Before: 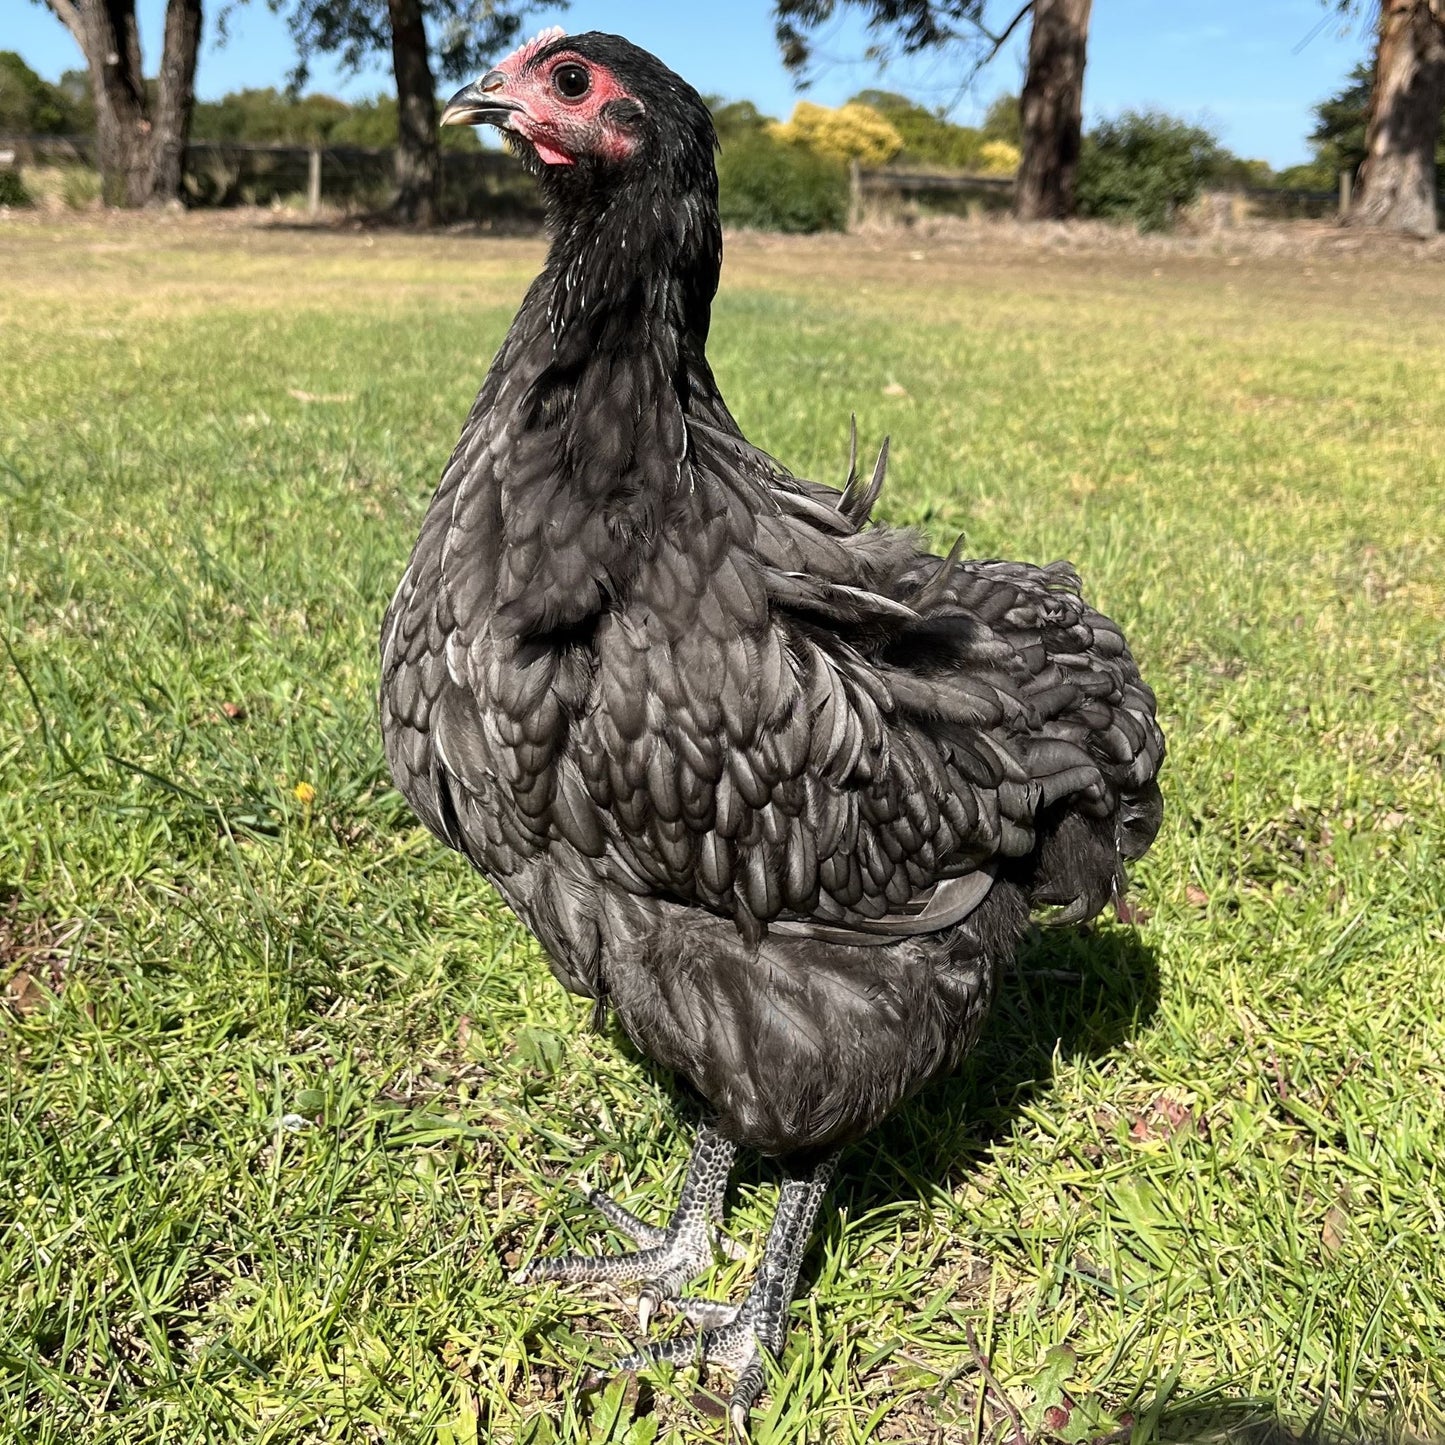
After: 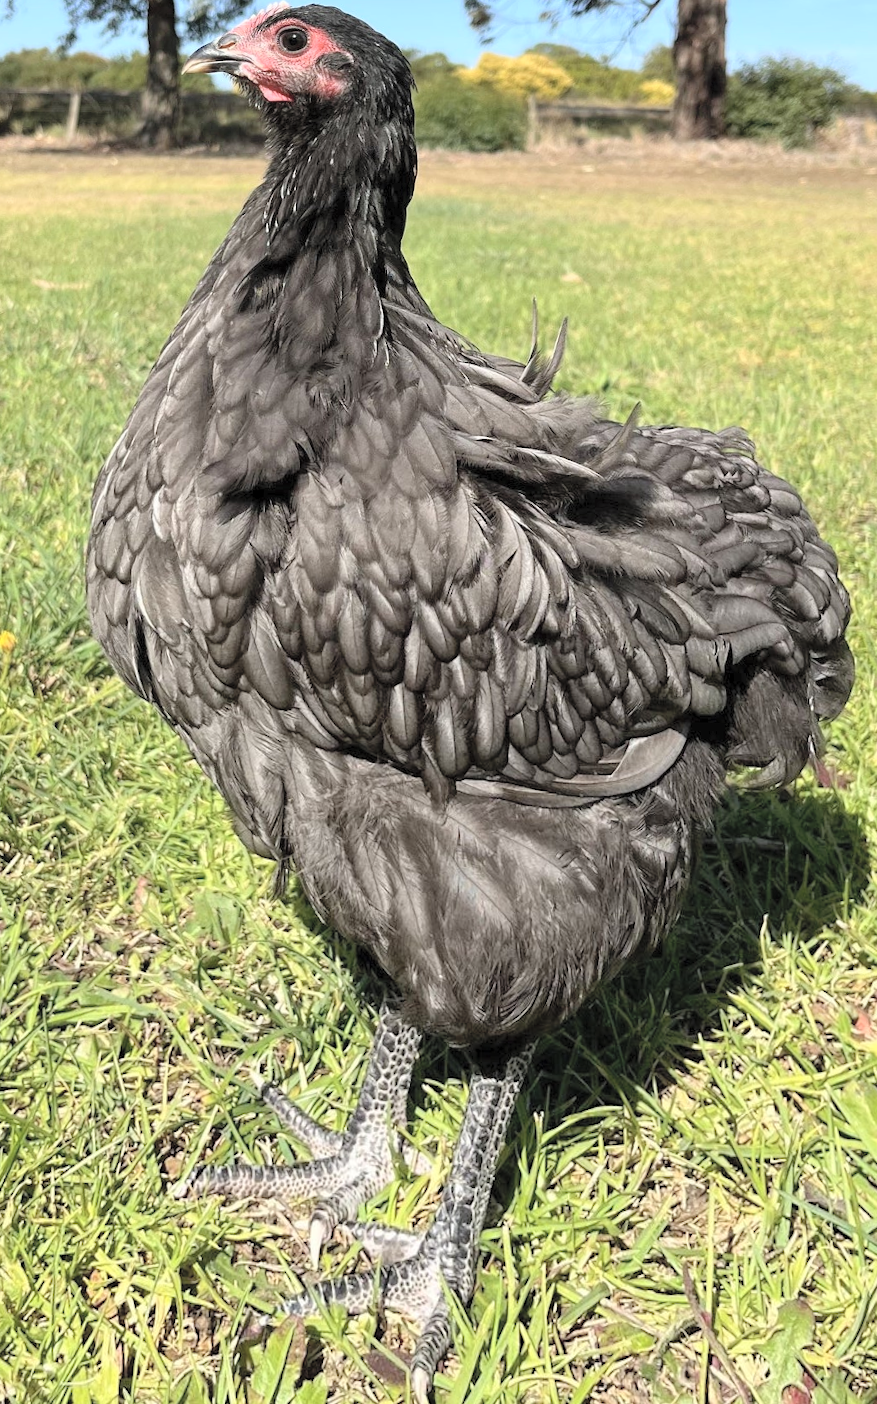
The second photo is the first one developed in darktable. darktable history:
crop: left 13.443%, right 13.31%
contrast brightness saturation: brightness 0.28
rotate and perspective: rotation 0.72°, lens shift (vertical) -0.352, lens shift (horizontal) -0.051, crop left 0.152, crop right 0.859, crop top 0.019, crop bottom 0.964
